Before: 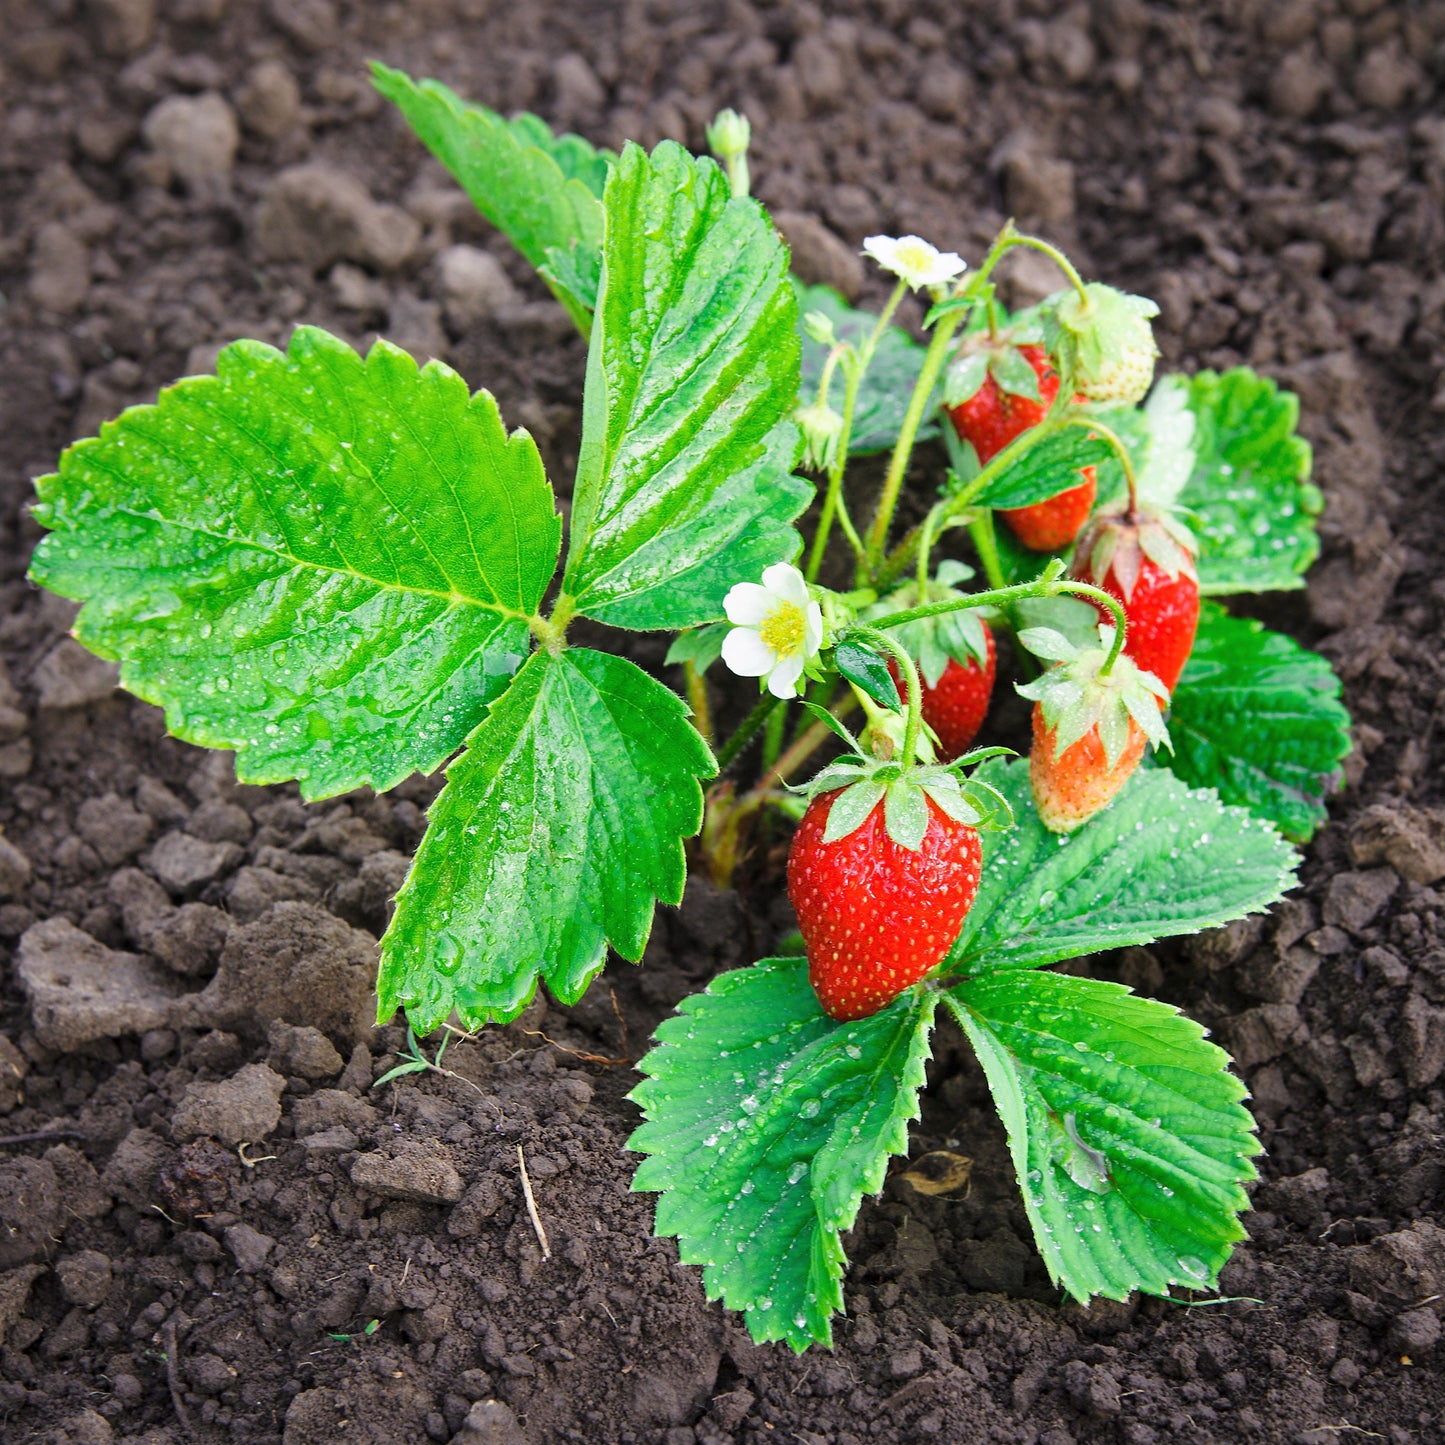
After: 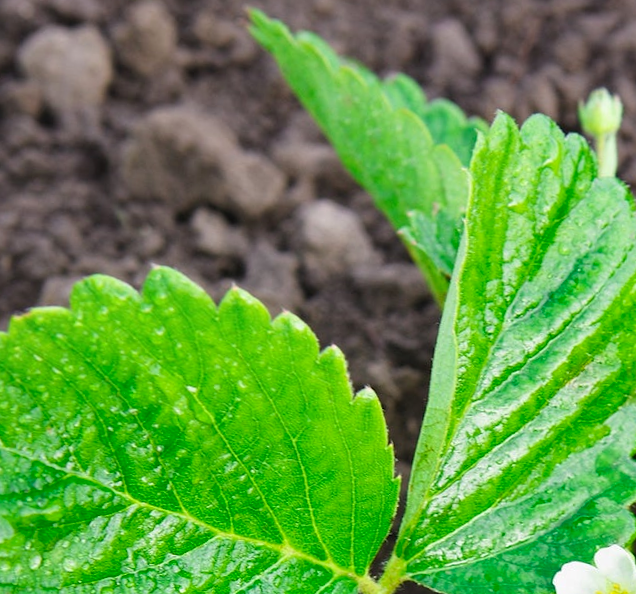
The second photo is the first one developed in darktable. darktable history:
rotate and perspective: rotation 5.12°, automatic cropping off
crop: left 15.452%, top 5.459%, right 43.956%, bottom 56.62%
shadows and highlights: shadows 53, soften with gaussian
